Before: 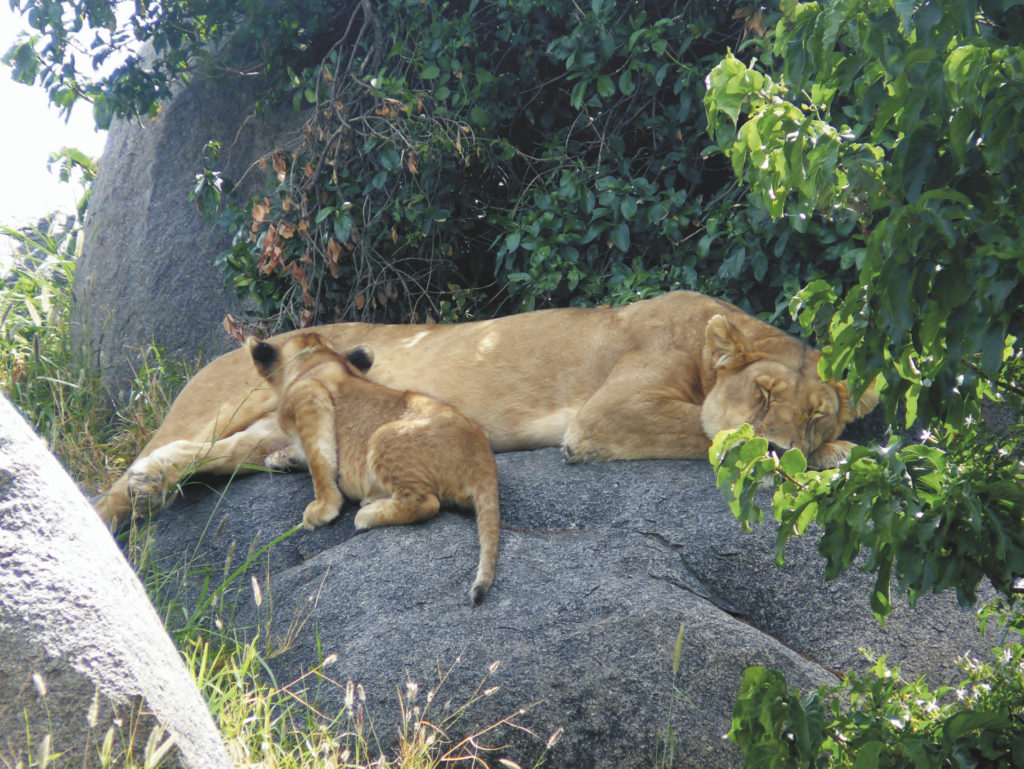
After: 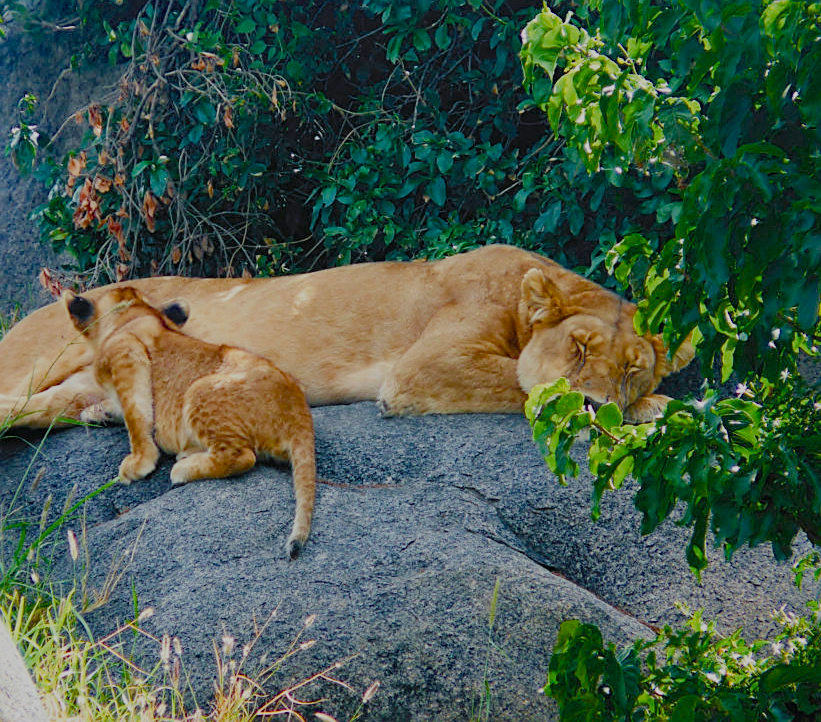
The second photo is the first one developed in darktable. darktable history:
color balance rgb: perceptual saturation grading › global saturation 20%, perceptual saturation grading › highlights -13.965%, perceptual saturation grading › shadows 49.691%, global vibrance -7.644%, contrast -12.679%, saturation formula JzAzBz (2021)
filmic rgb: black relative exposure -7.23 EV, white relative exposure 5.37 EV, hardness 3.02
crop and rotate: left 17.976%, top 5.983%, right 1.825%
sharpen: amount 0.492
